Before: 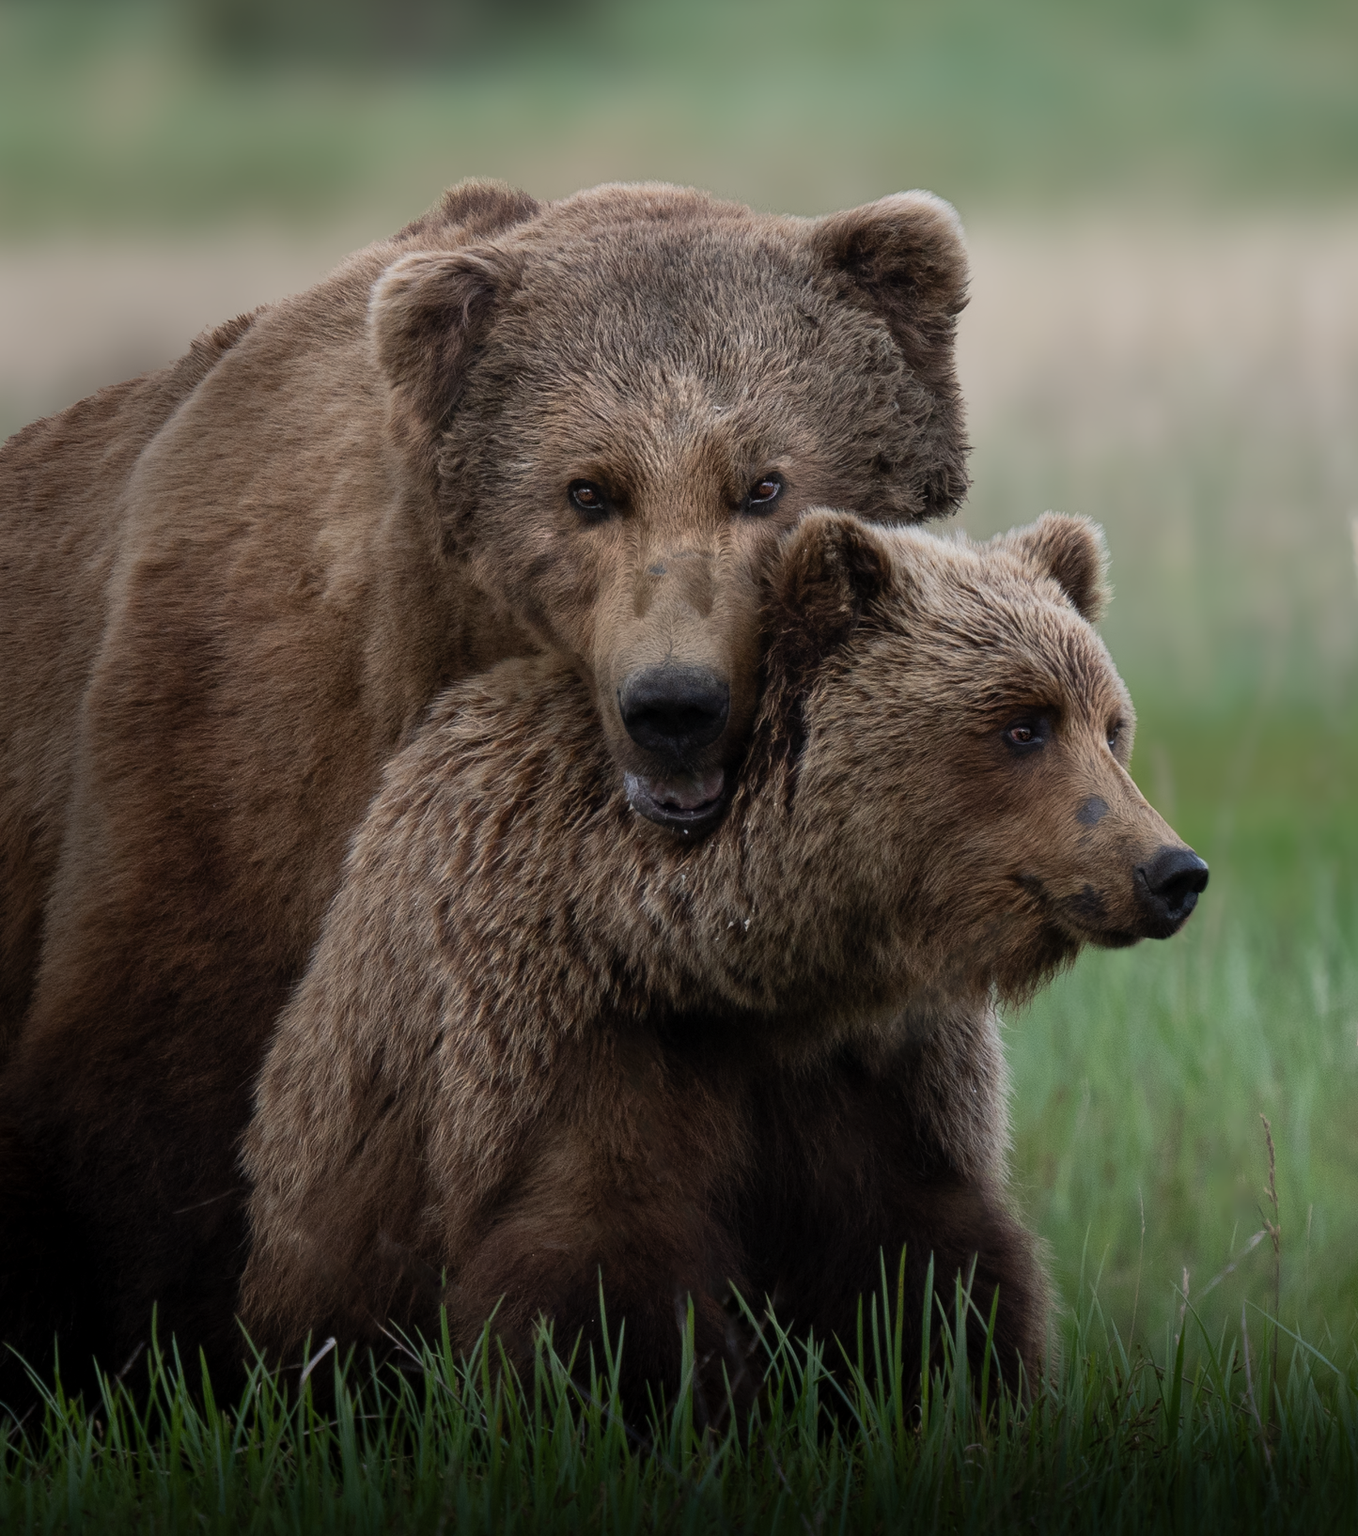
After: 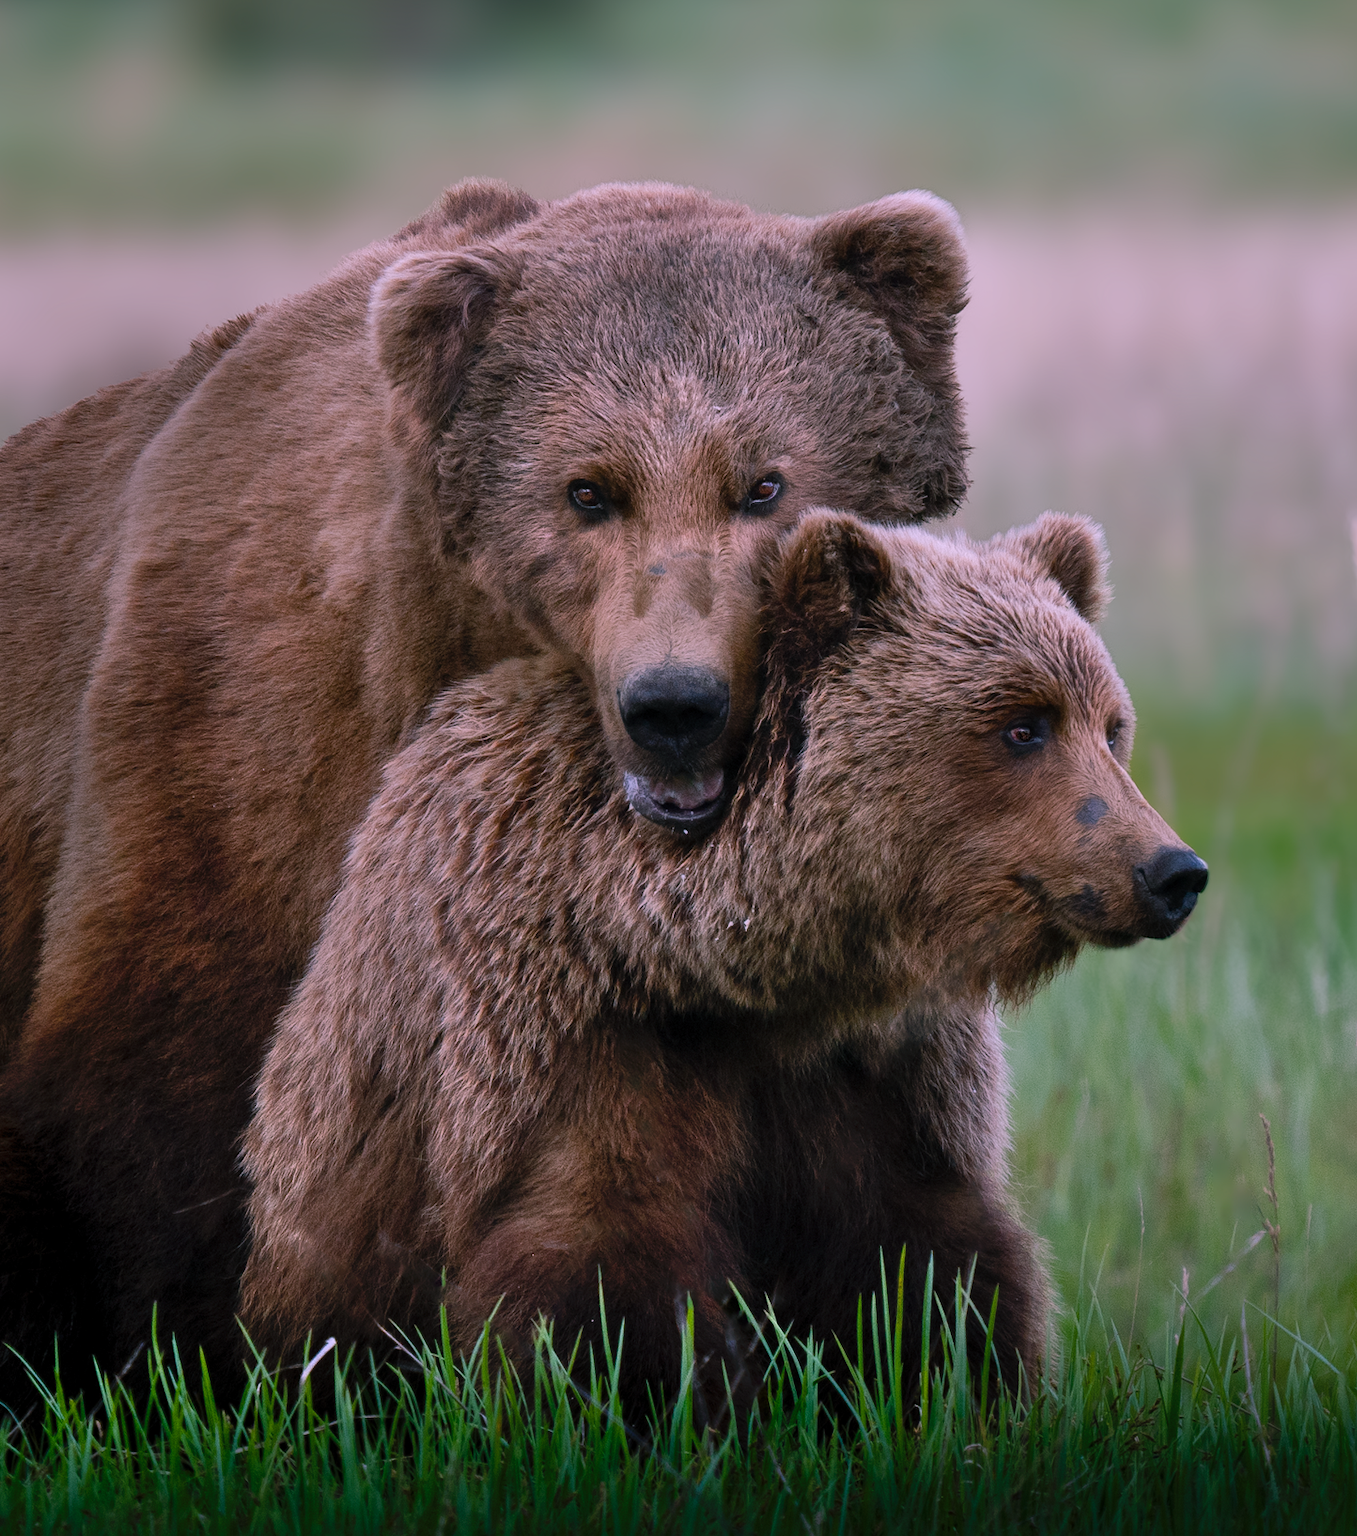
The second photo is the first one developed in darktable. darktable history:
color balance rgb: shadows lift › chroma 2.533%, shadows lift › hue 189.59°, perceptual saturation grading › global saturation 27.392%, perceptual saturation grading › highlights -28.187%, perceptual saturation grading › mid-tones 15.927%, perceptual saturation grading › shadows 33.651%
color correction: highlights a* 15.66, highlights b* -20.19
shadows and highlights: low approximation 0.01, soften with gaussian
